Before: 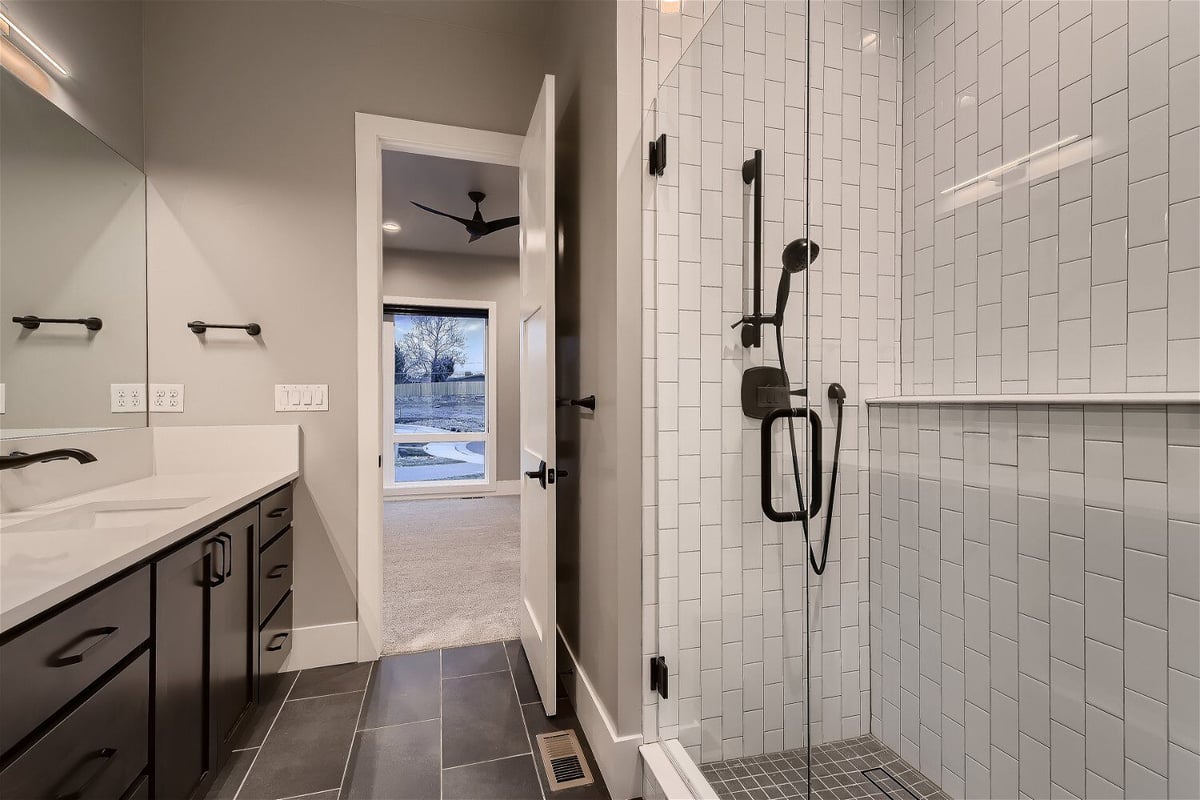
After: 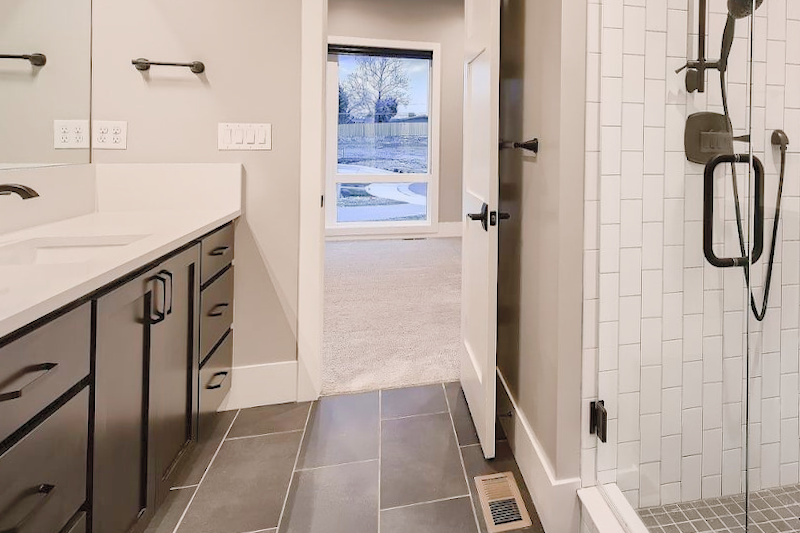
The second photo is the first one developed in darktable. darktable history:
crop and rotate: angle -0.82°, left 3.85%, top 31.828%, right 27.992%
contrast brightness saturation: contrast 0.1, brightness 0.3, saturation 0.14
color balance rgb: shadows lift › chroma 1%, shadows lift › hue 113°, highlights gain › chroma 0.2%, highlights gain › hue 333°, perceptual saturation grading › global saturation 20%, perceptual saturation grading › highlights -50%, perceptual saturation grading › shadows 25%, contrast -10%
